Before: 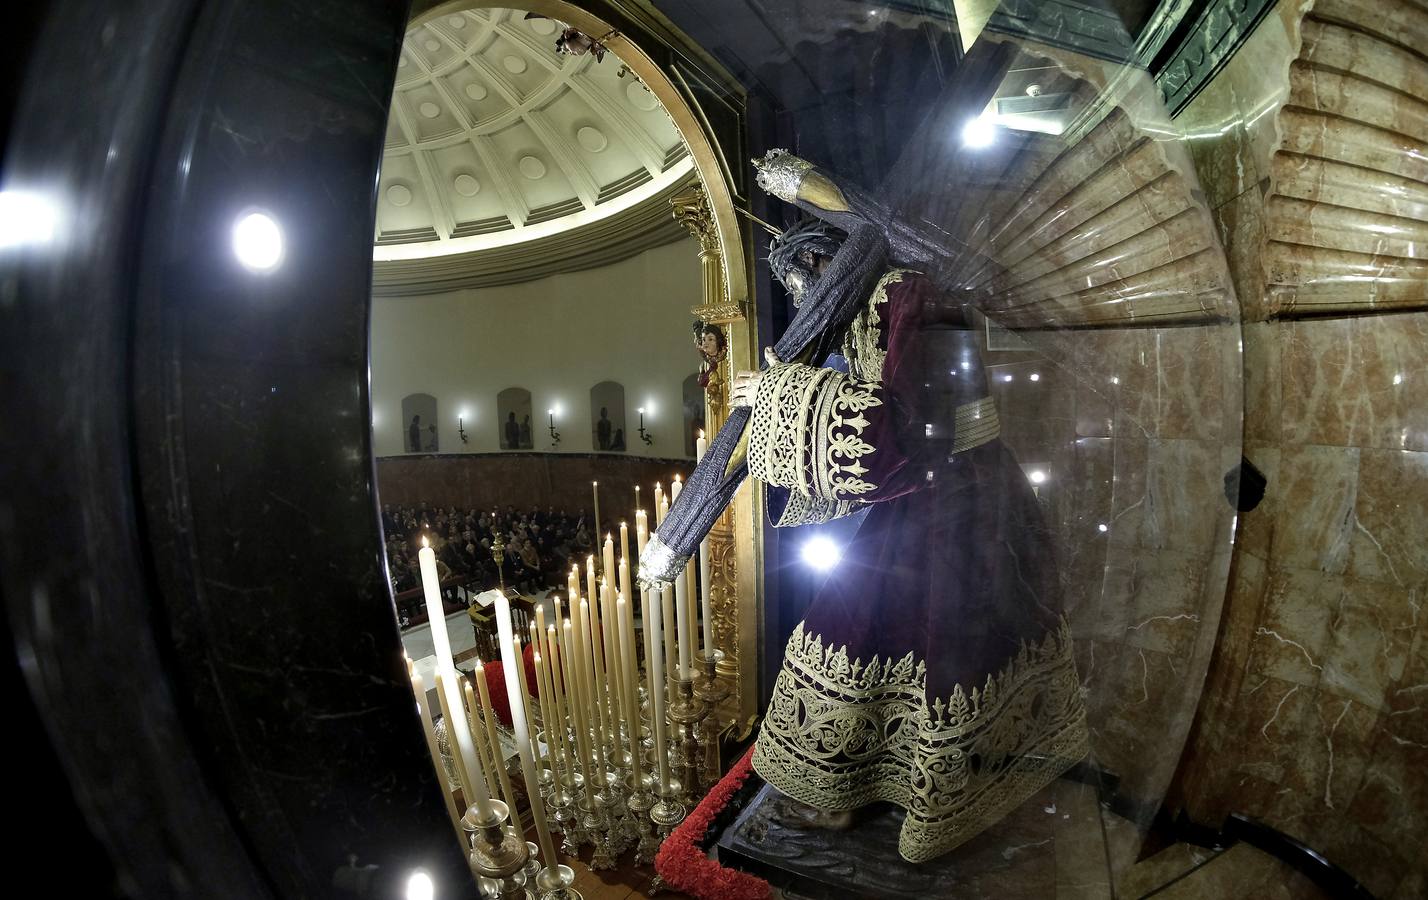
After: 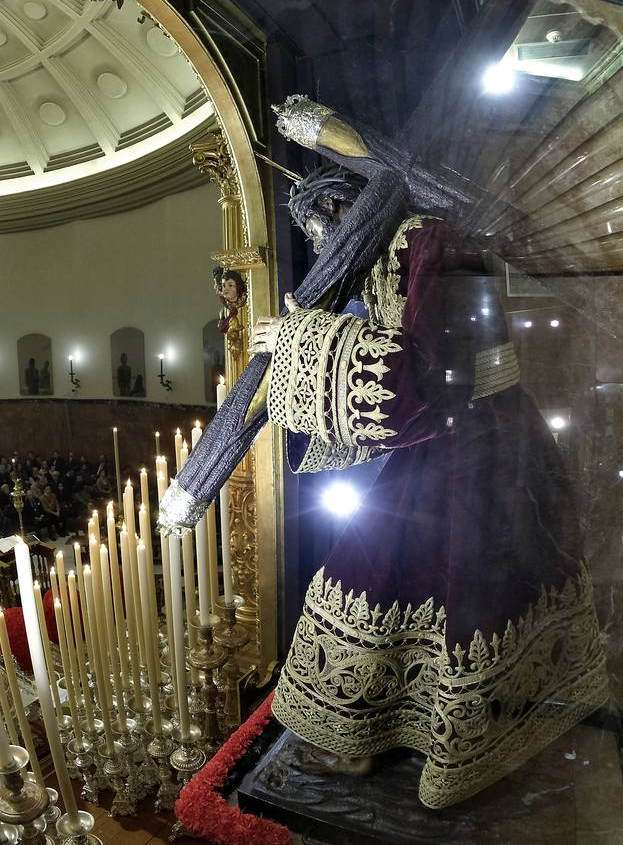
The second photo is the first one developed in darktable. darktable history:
crop: left 33.616%, top 6.024%, right 22.719%
